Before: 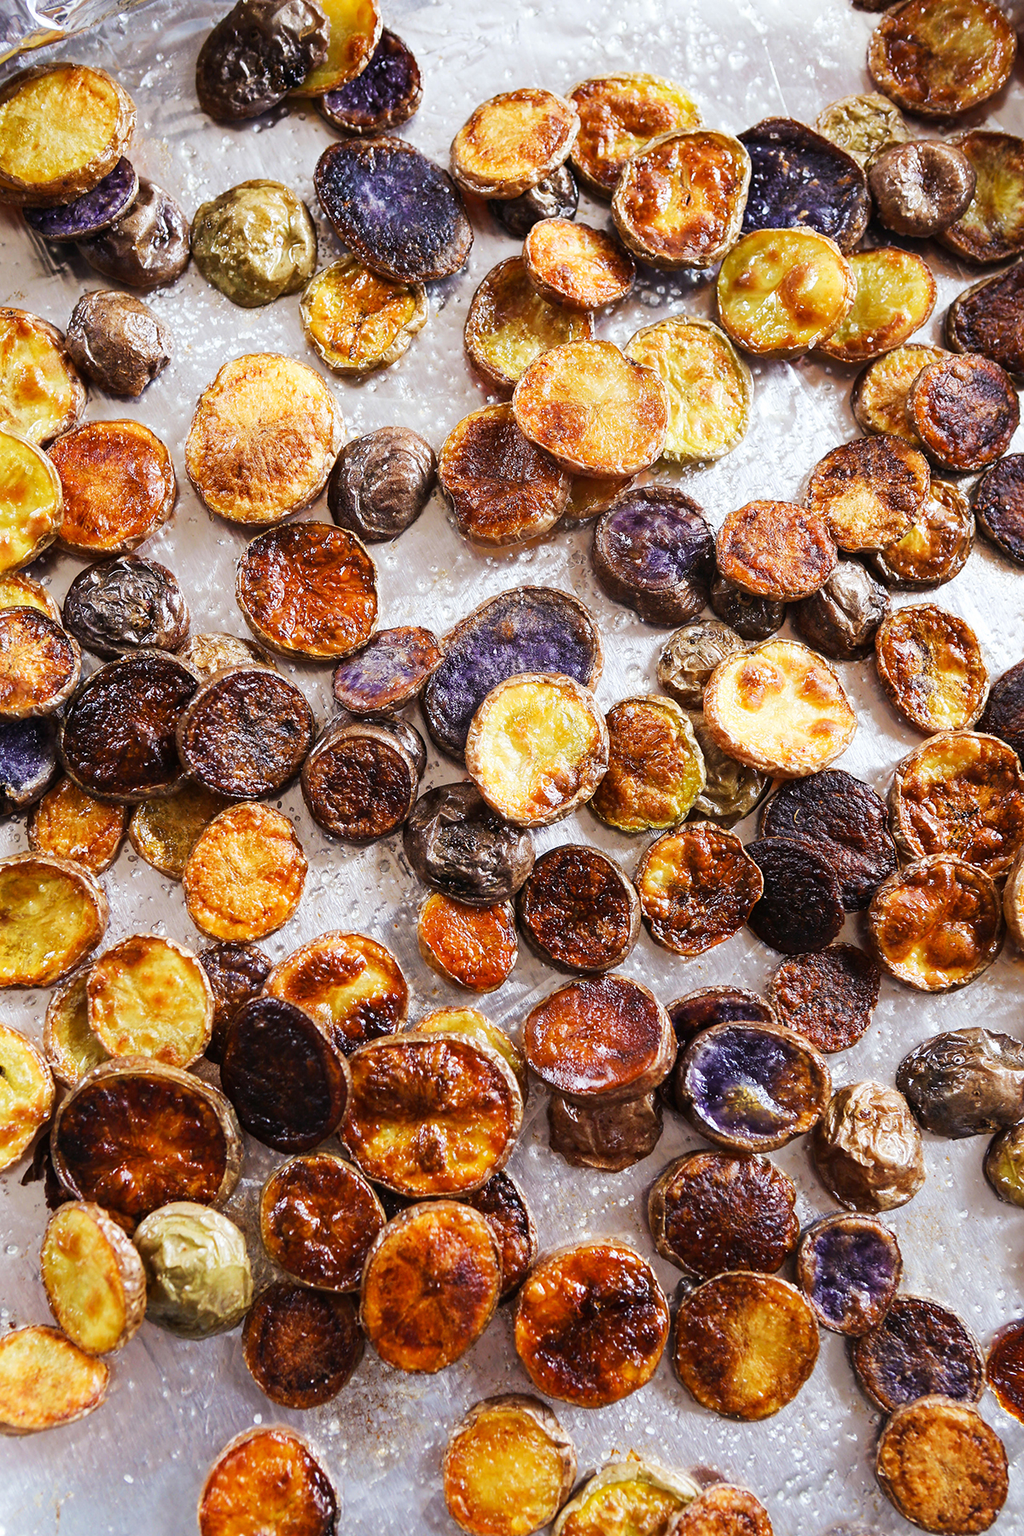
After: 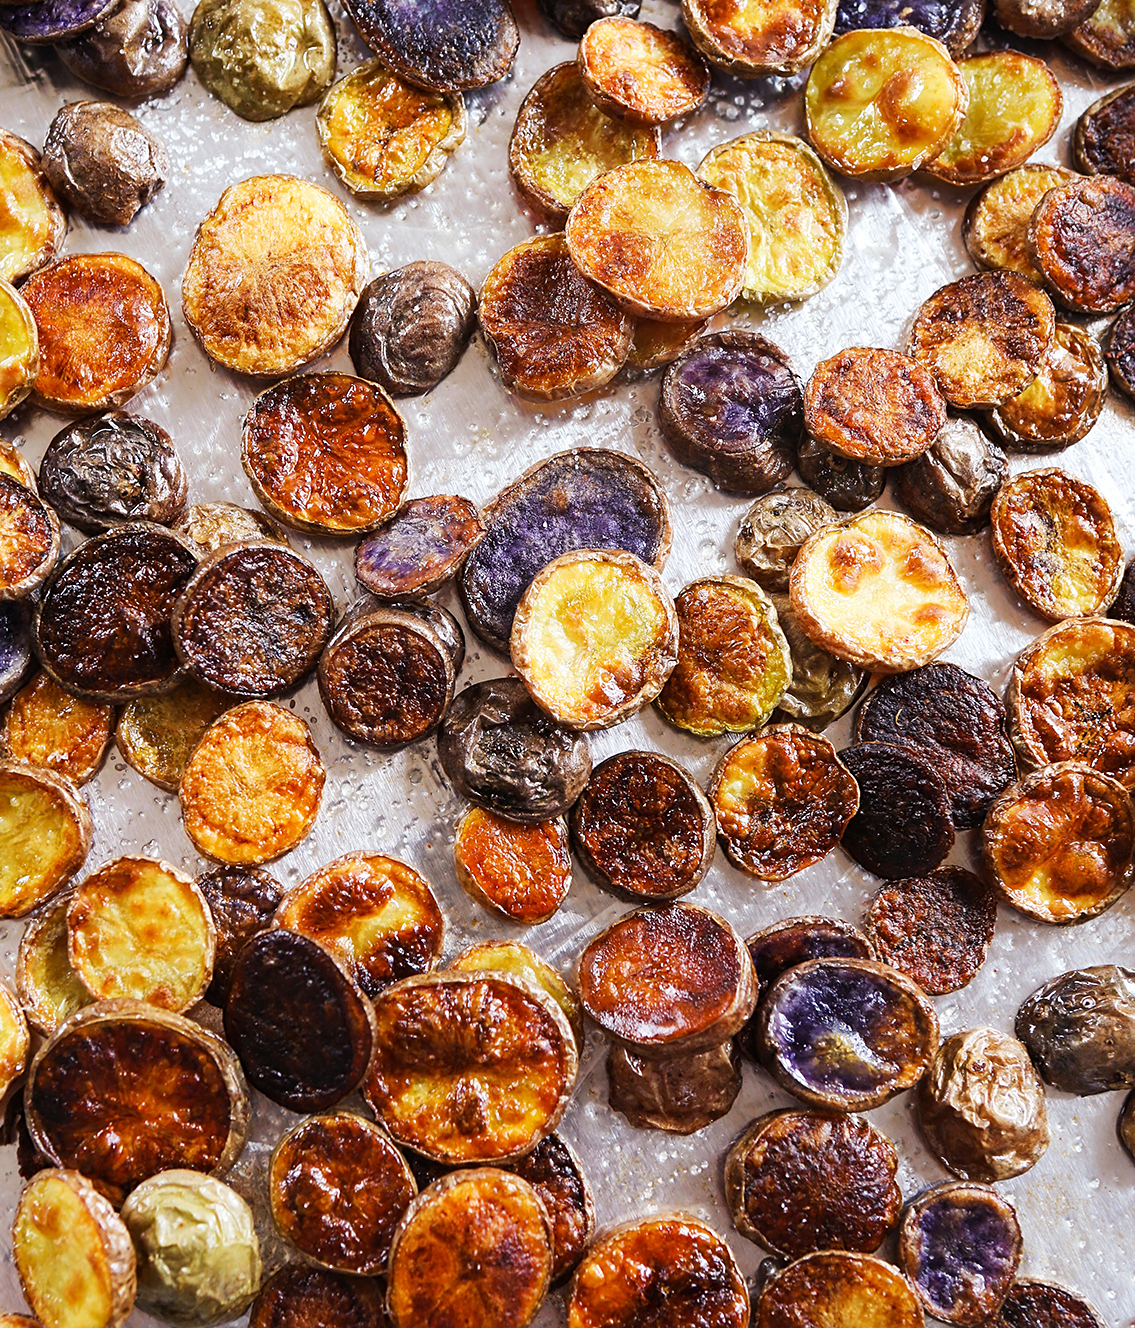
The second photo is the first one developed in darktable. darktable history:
crop and rotate: left 2.975%, top 13.323%, right 2.417%, bottom 12.895%
sharpen: amount 0.208
